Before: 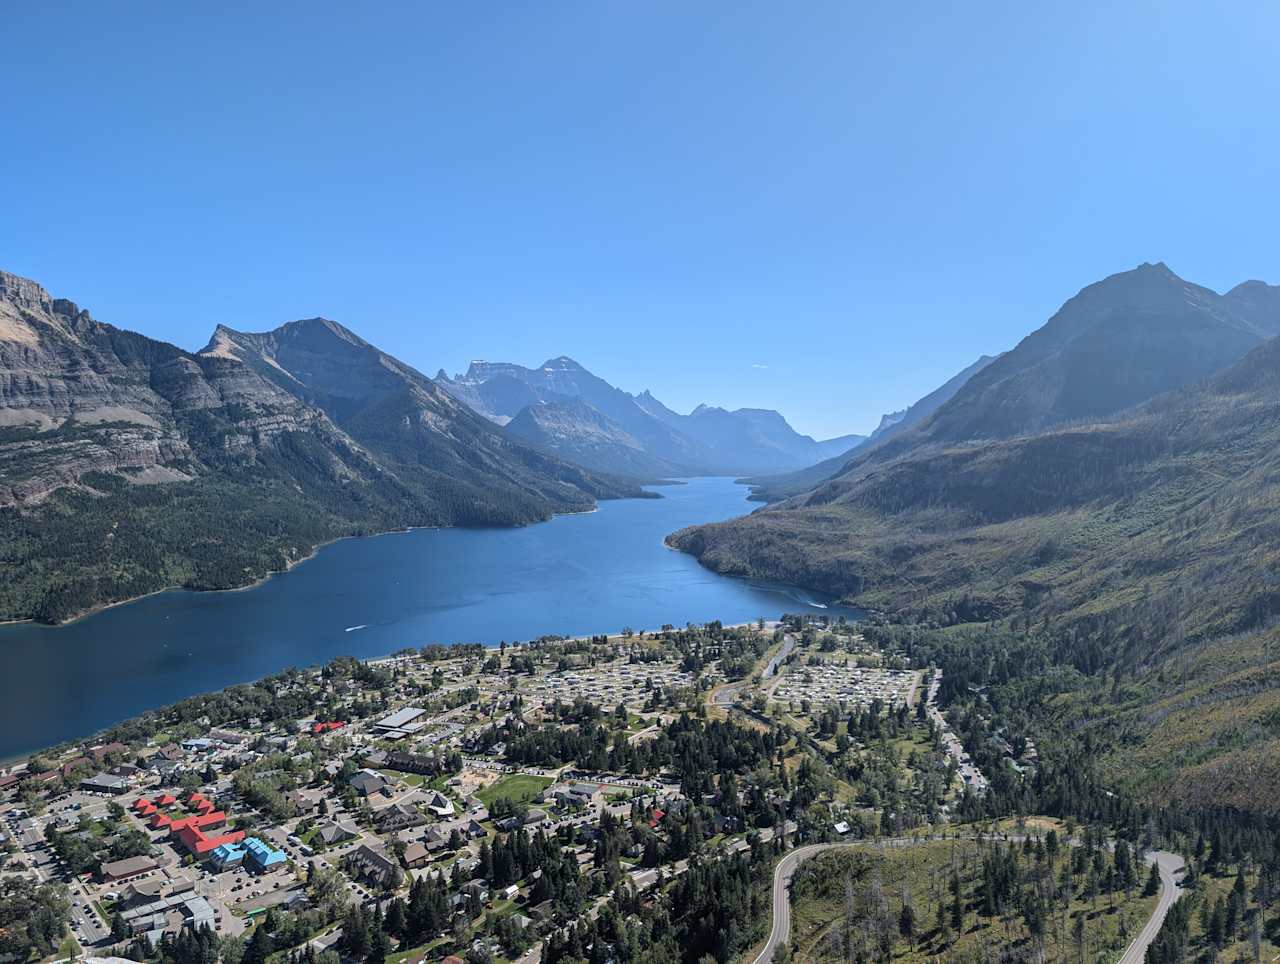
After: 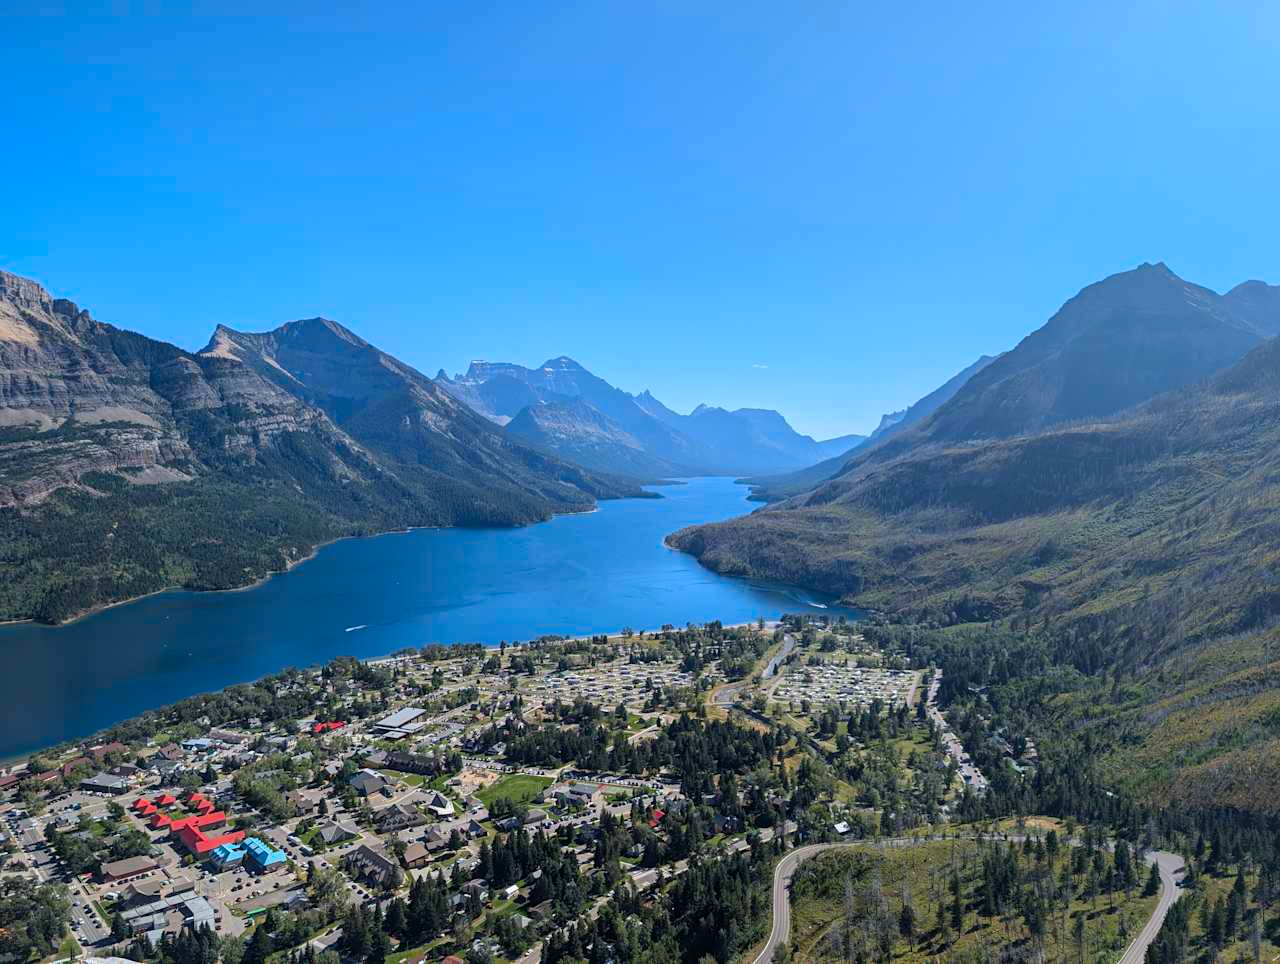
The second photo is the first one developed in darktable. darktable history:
contrast brightness saturation: brightness -0.021, saturation 0.351
levels: mode automatic
